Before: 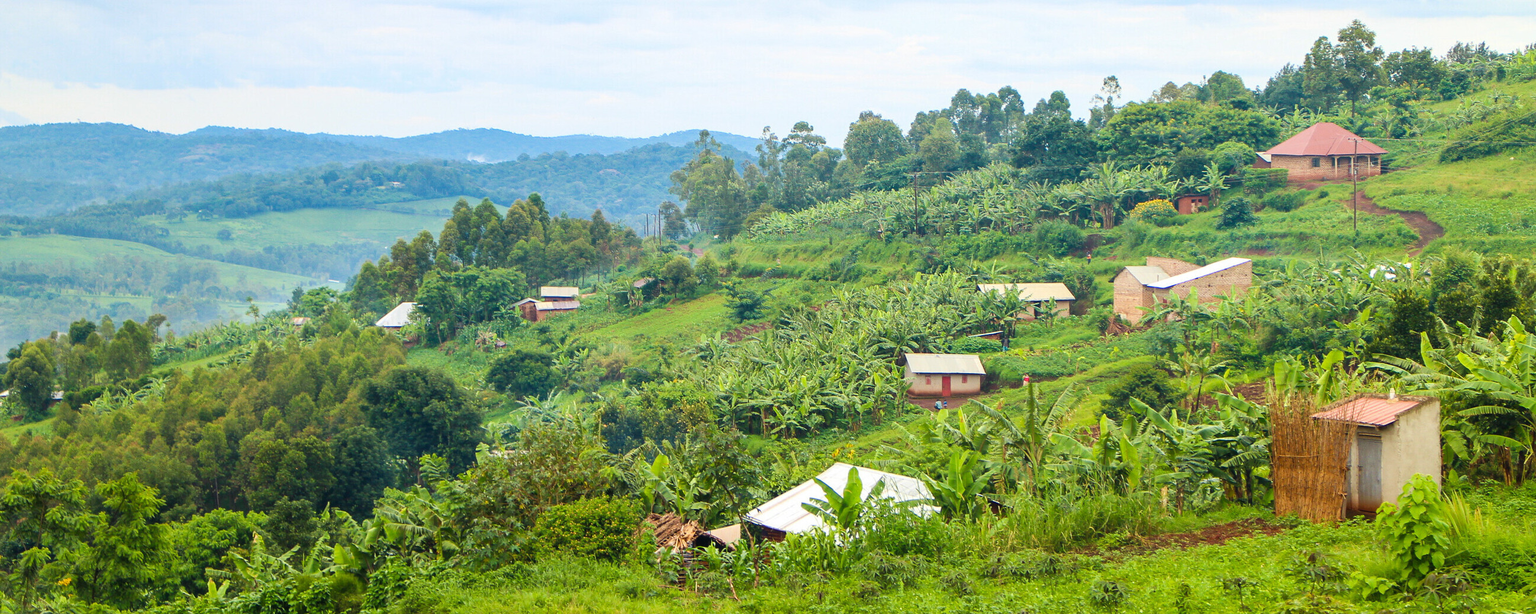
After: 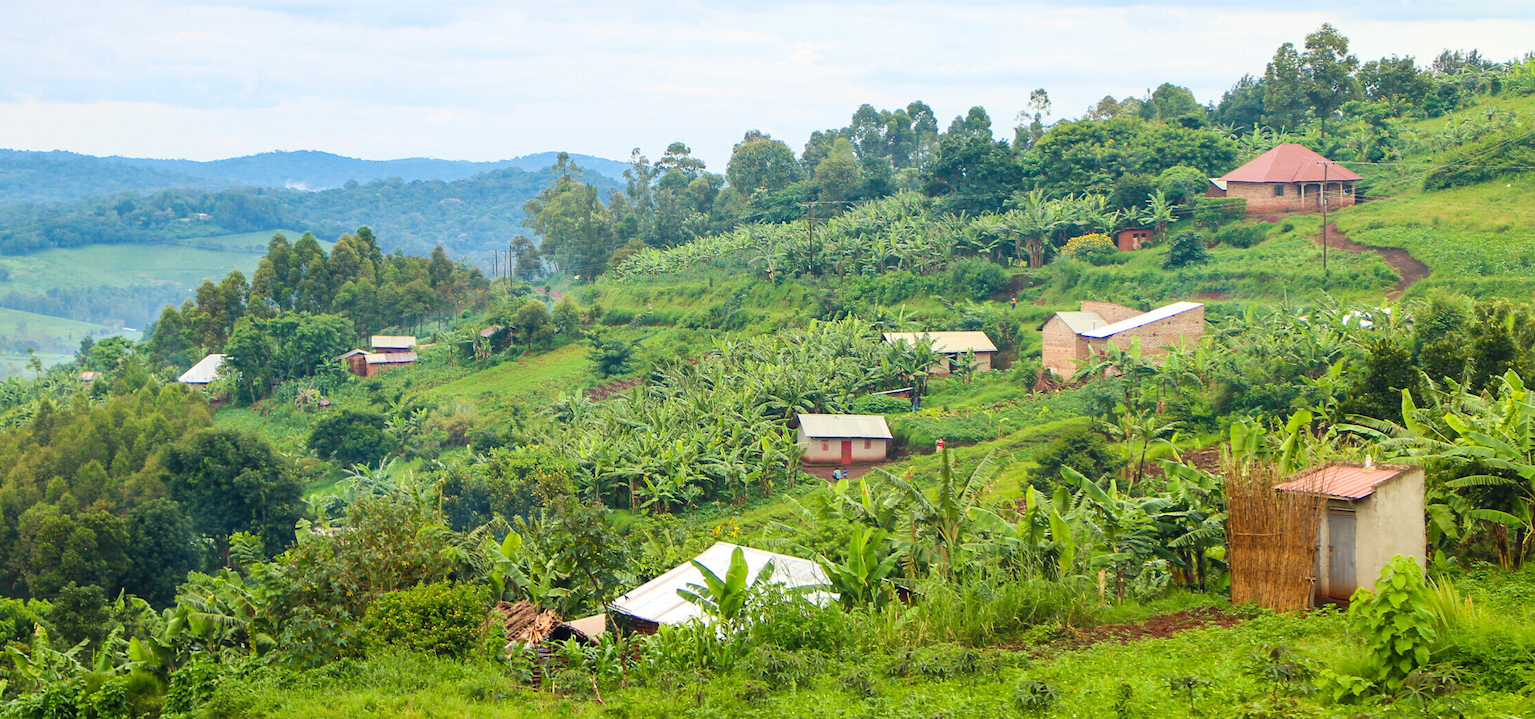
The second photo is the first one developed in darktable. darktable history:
exposure: compensate highlight preservation false
crop and rotate: left 14.584%
